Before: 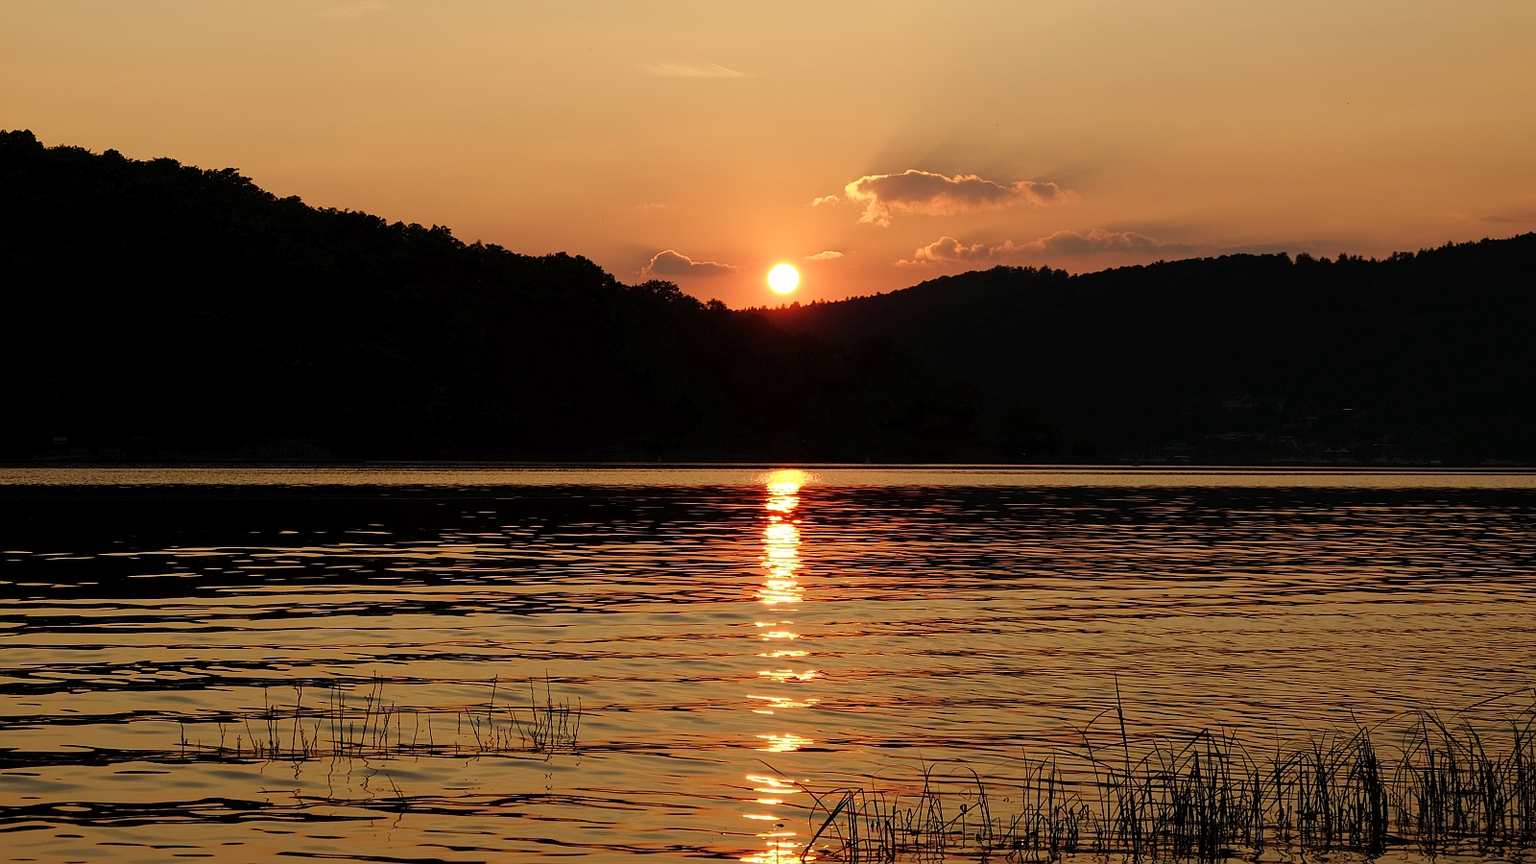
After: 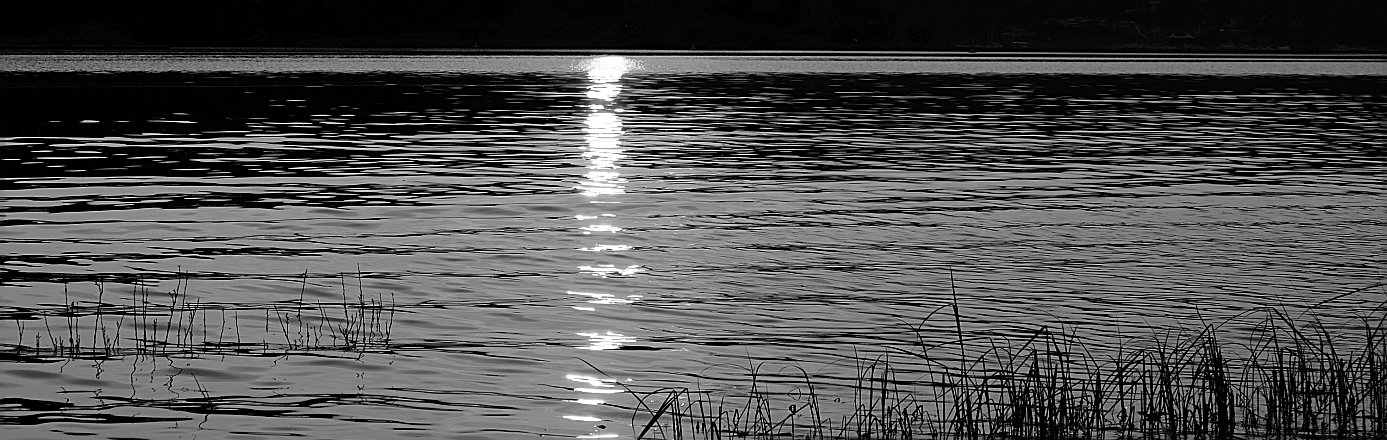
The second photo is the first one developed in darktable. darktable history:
crop and rotate: left 13.306%, top 48.129%, bottom 2.928%
monochrome: a 32, b 64, size 2.3
white balance: red 1.138, green 0.996, blue 0.812
sharpen: on, module defaults
